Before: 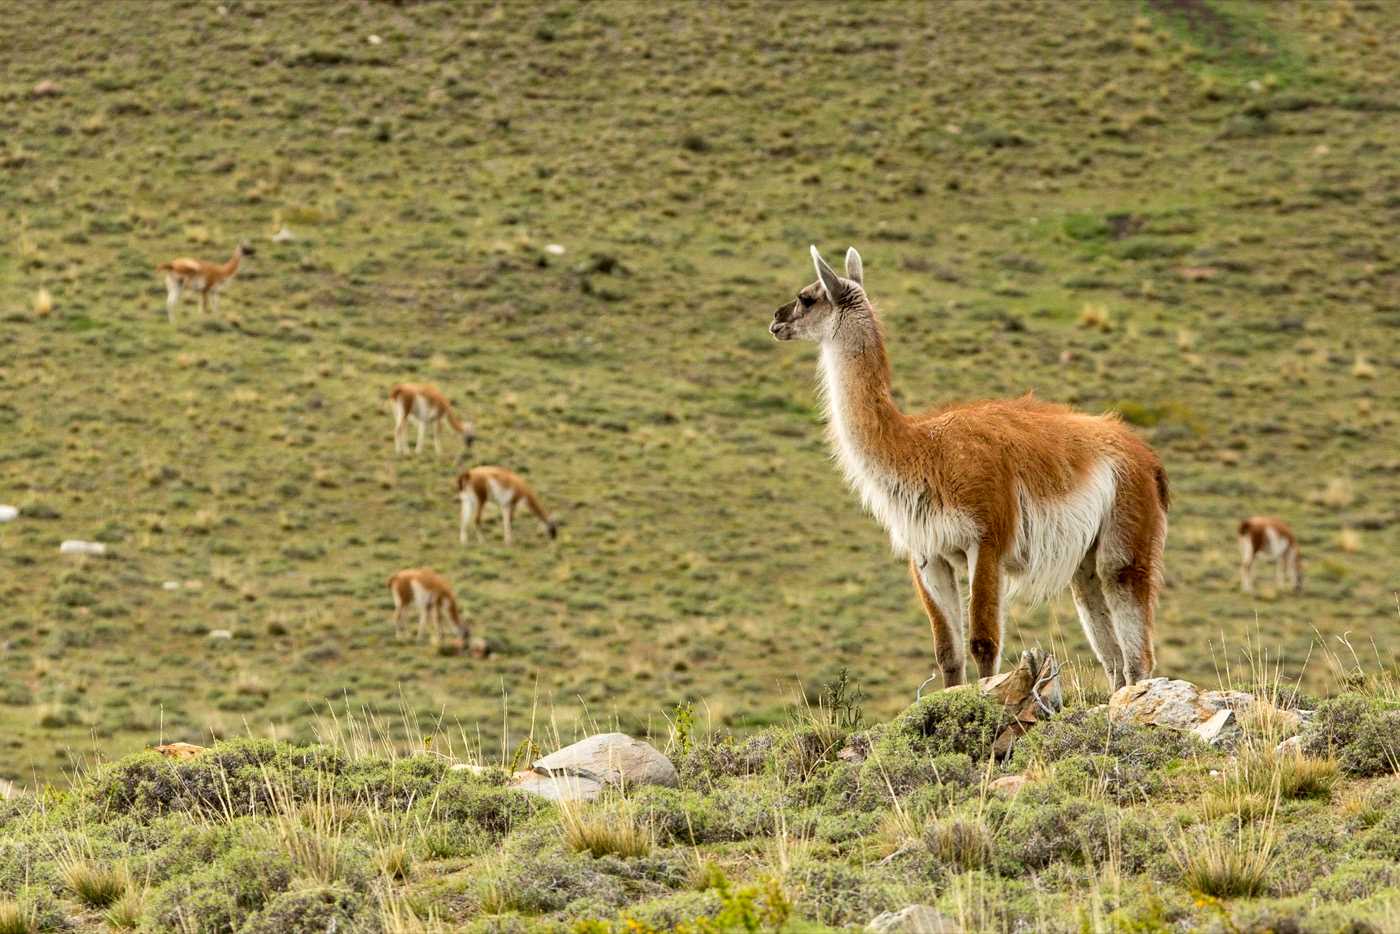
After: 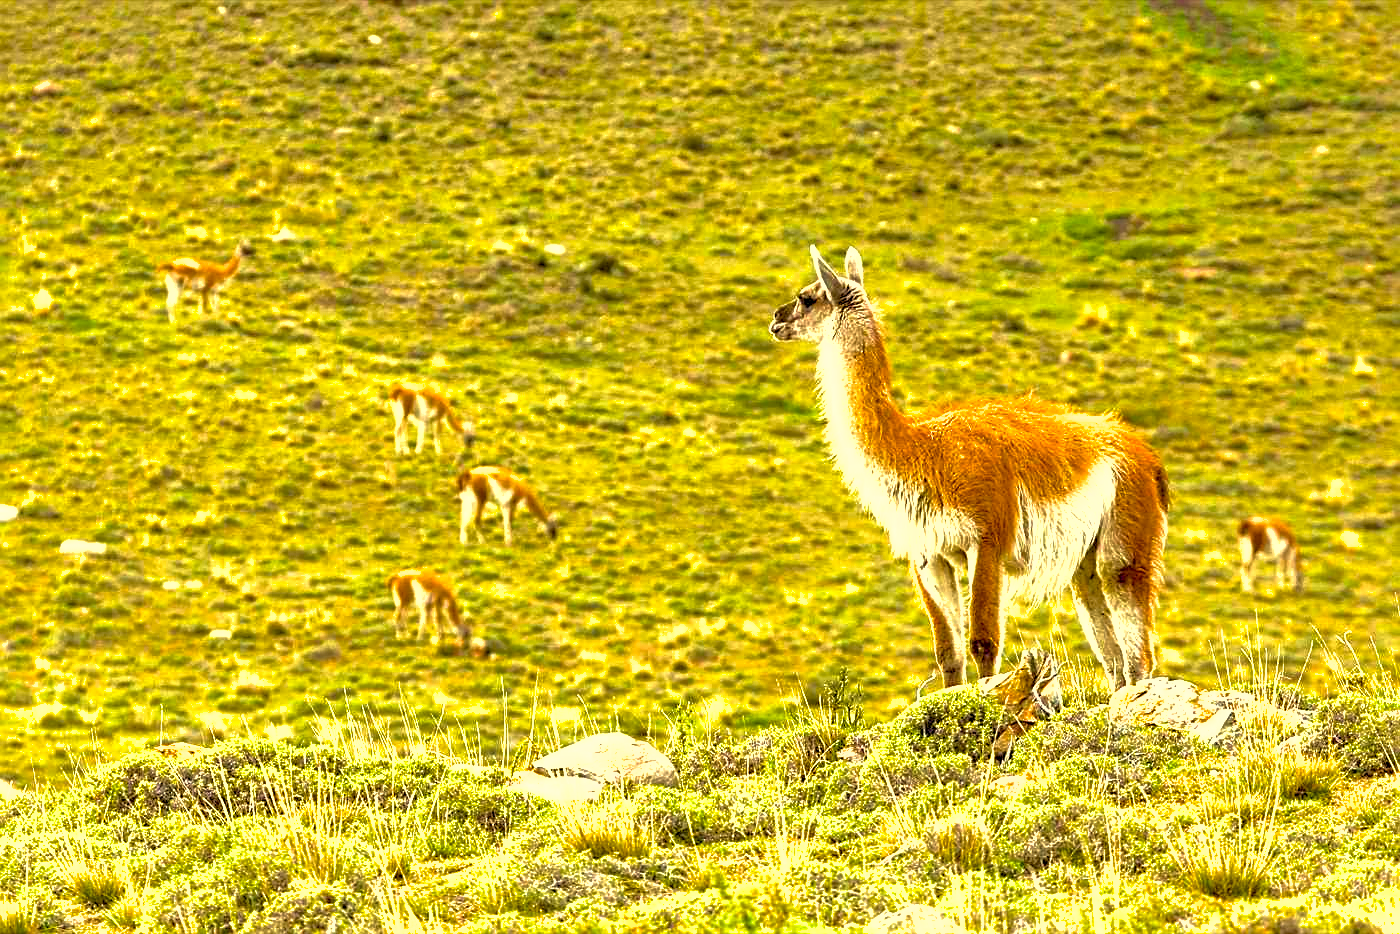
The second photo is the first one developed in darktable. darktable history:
exposure: exposure 1.25 EV, compensate exposure bias true, compensate highlight preservation false
shadows and highlights: on, module defaults
color correction: highlights a* 1.39, highlights b* 17.83
color balance rgb: perceptual saturation grading › global saturation 30%
sharpen: on, module defaults
